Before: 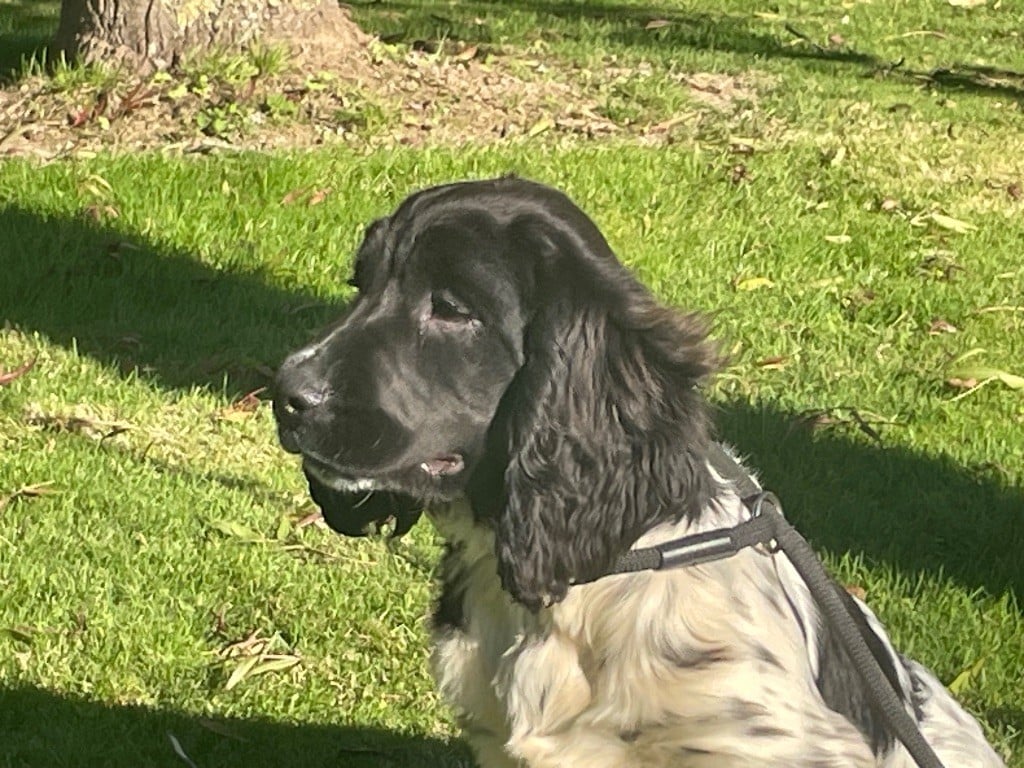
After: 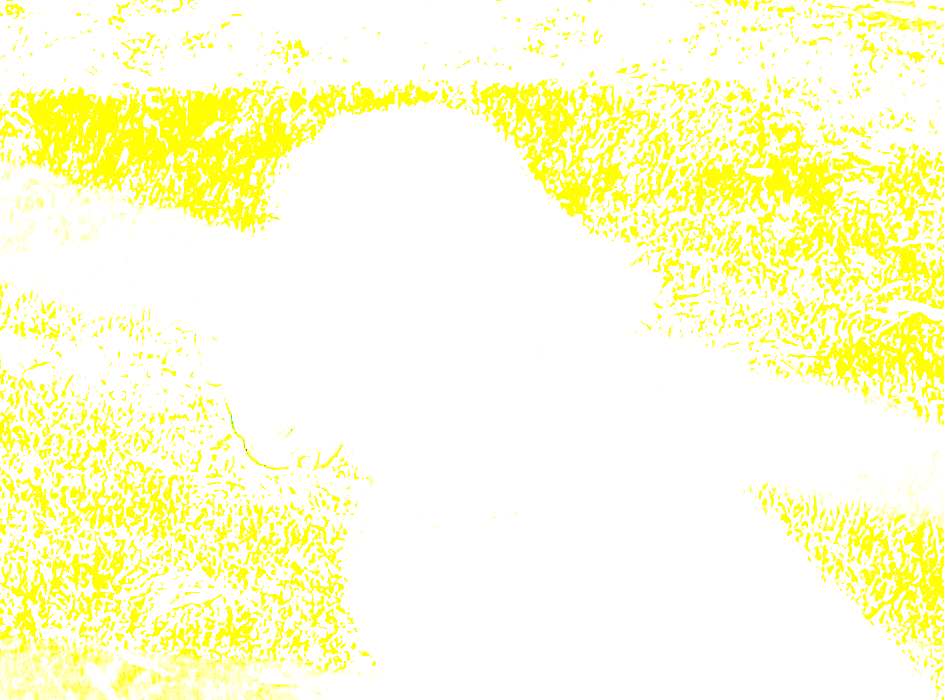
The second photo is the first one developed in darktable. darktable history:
contrast brightness saturation: contrast 0.026, brightness 0.067, saturation 0.125
crop and rotate: left 7.773%, top 8.762%
exposure: exposure 7.985 EV, compensate highlight preservation false
